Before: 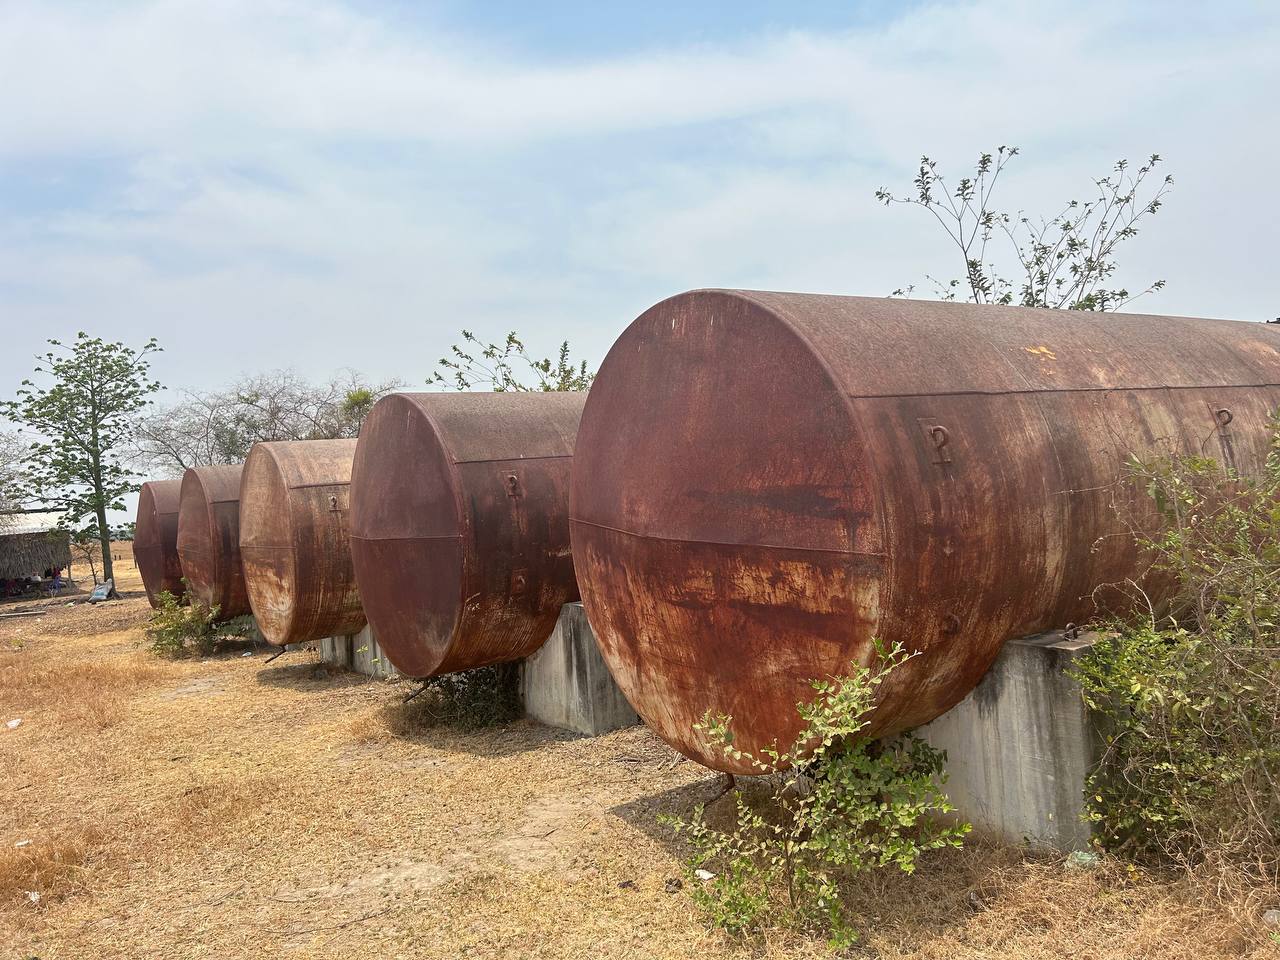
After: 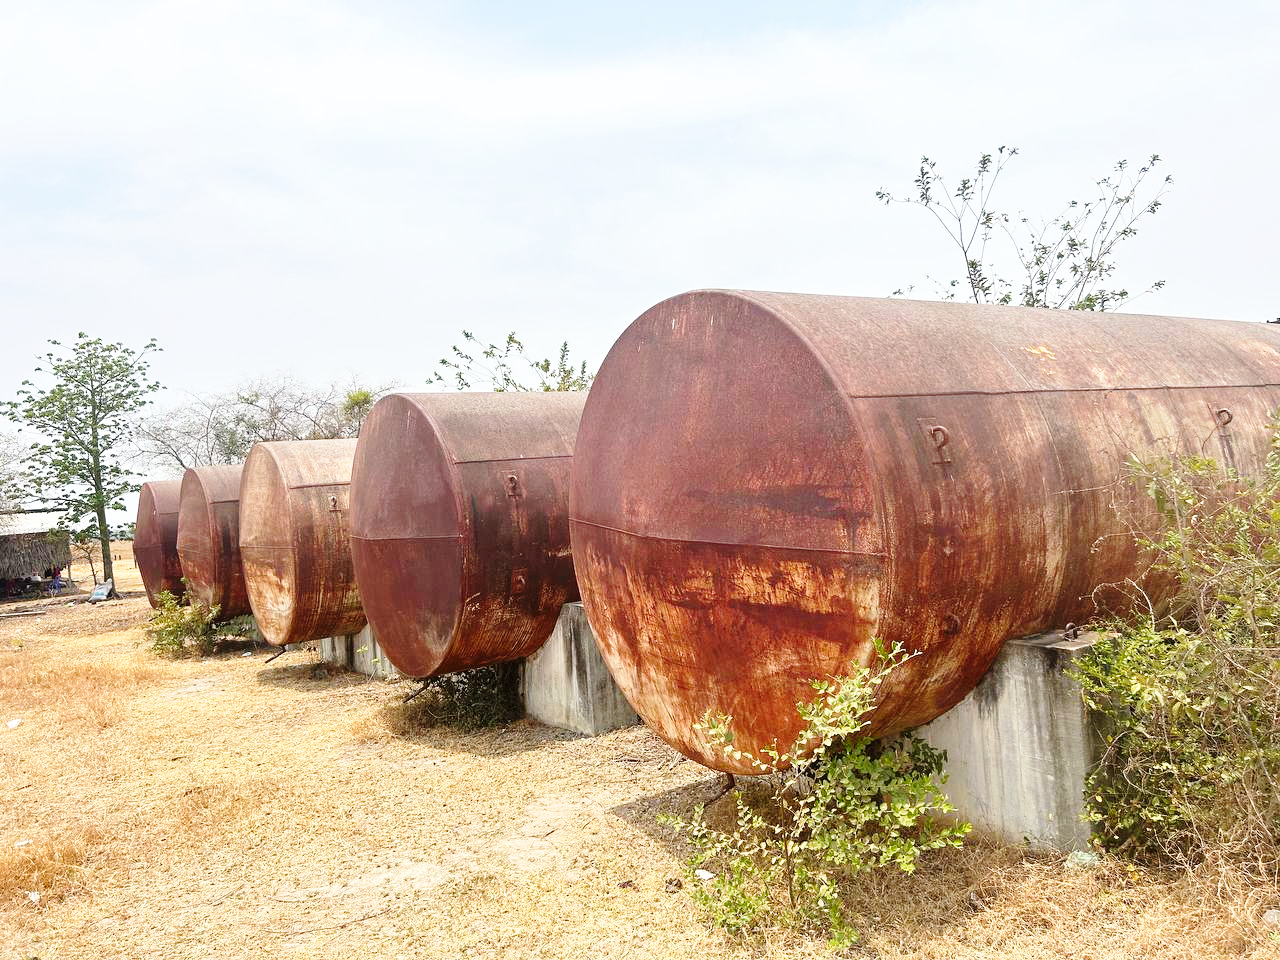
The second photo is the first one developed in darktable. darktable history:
exposure: black level correction 0, exposure 0.2 EV, compensate exposure bias true, compensate highlight preservation false
base curve: curves: ch0 [(0, 0) (0.028, 0.03) (0.121, 0.232) (0.46, 0.748) (0.859, 0.968) (1, 1)], preserve colors none
